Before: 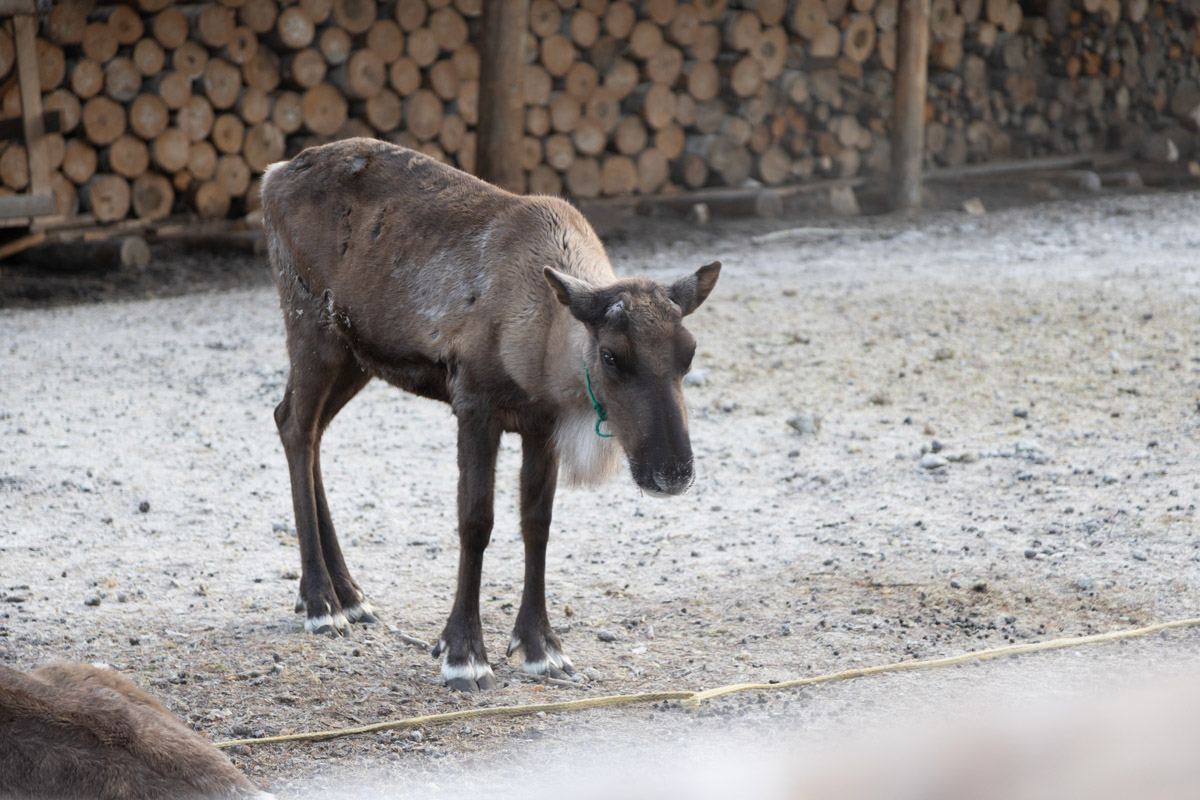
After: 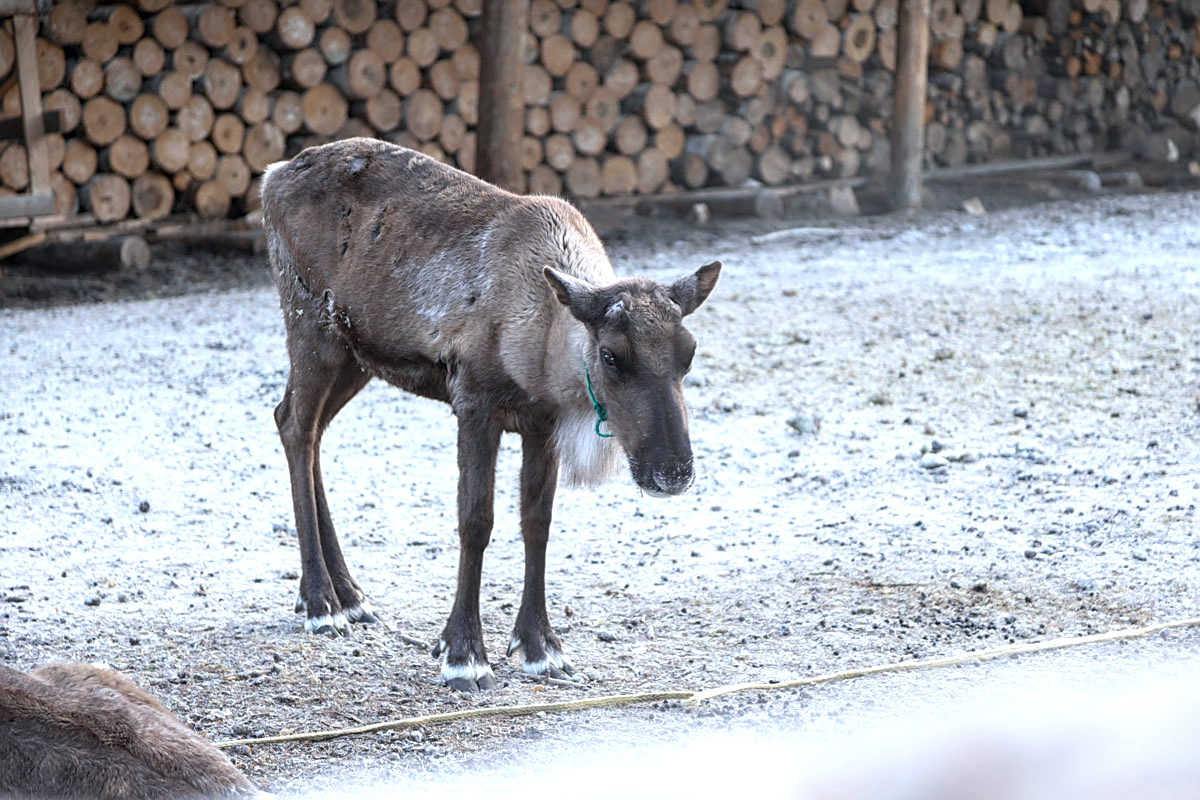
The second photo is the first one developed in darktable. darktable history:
local contrast: on, module defaults
exposure: black level correction 0, exposure 0.499 EV, compensate highlight preservation false
sharpen: on, module defaults
color calibration: x 0.366, y 0.379, temperature 4386.6 K
